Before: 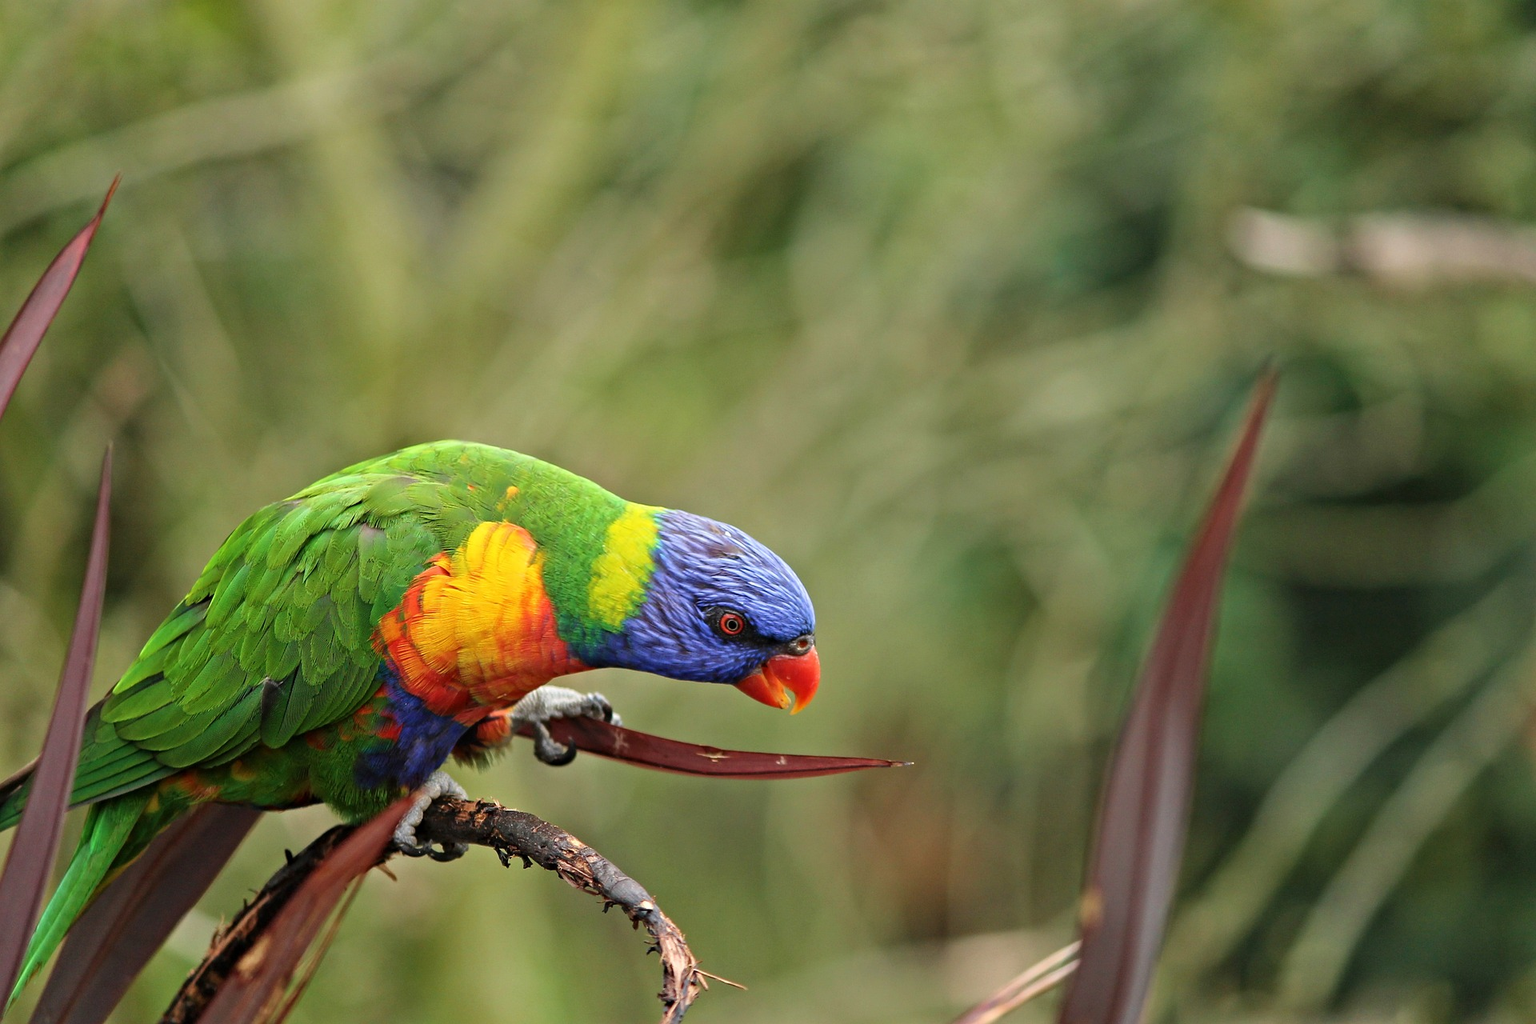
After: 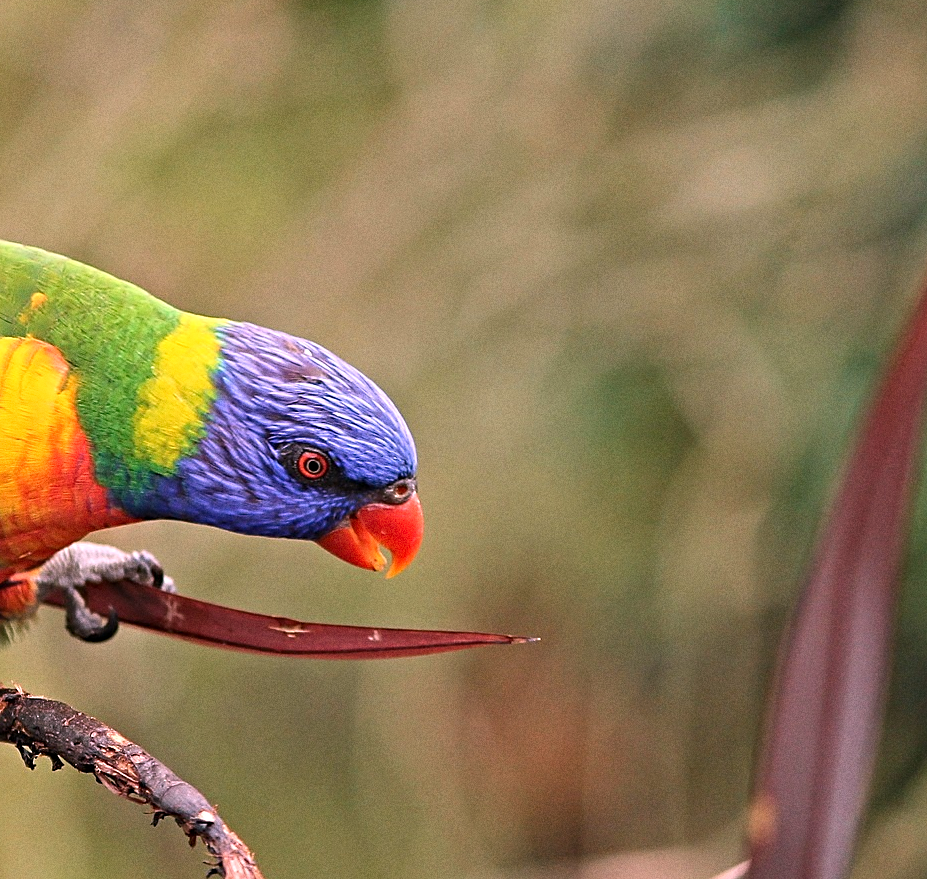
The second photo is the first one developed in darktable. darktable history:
crop: left 31.379%, top 24.658%, right 20.326%, bottom 6.628%
sharpen: on, module defaults
grain: on, module defaults
white balance: red 1.188, blue 1.11
